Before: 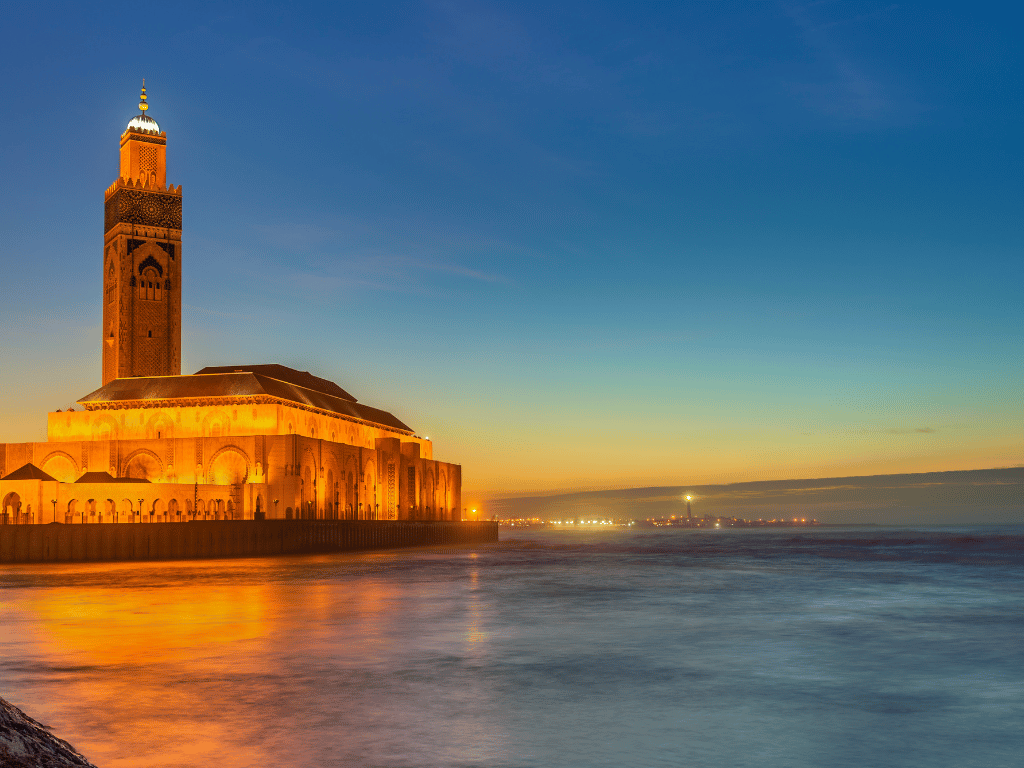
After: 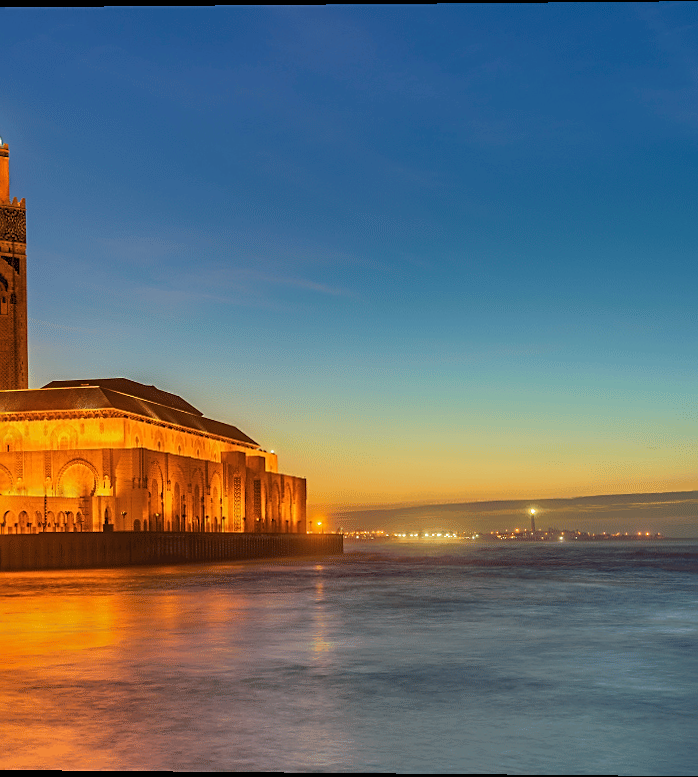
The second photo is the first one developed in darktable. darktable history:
base curve: curves: ch0 [(0, 0) (0.989, 0.992)], preserve colors none
sharpen: on, module defaults
color balance rgb: global vibrance -1%, saturation formula JzAzBz (2021)
crop: left 15.419%, right 17.914%
rotate and perspective: lens shift (vertical) 0.048, lens shift (horizontal) -0.024, automatic cropping off
